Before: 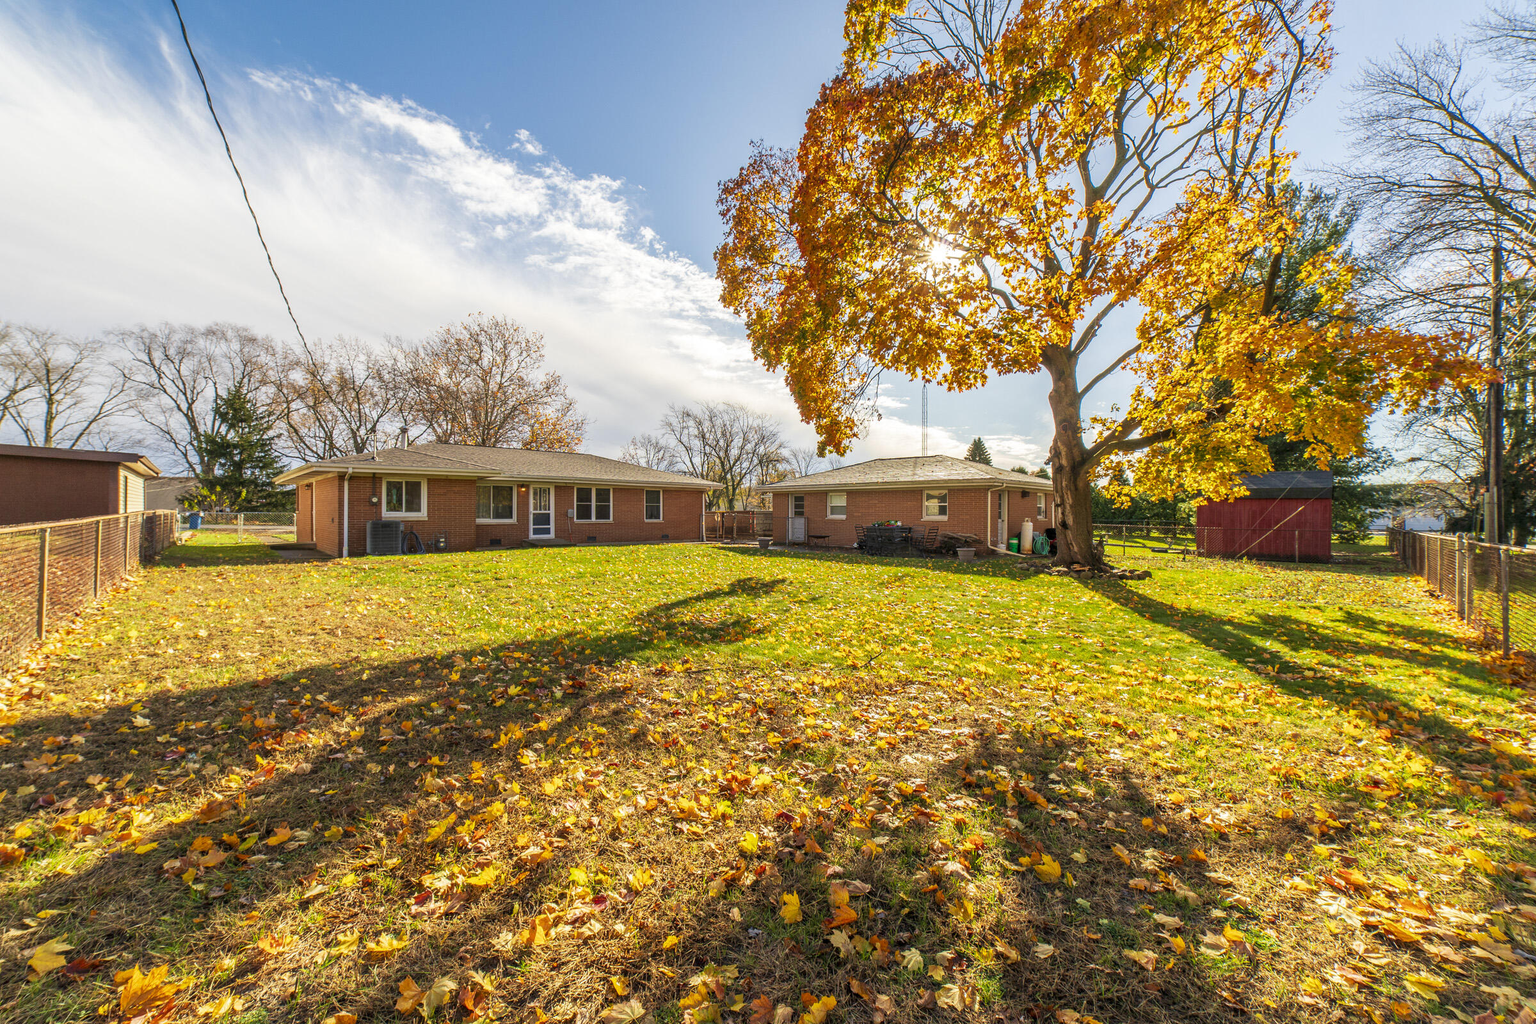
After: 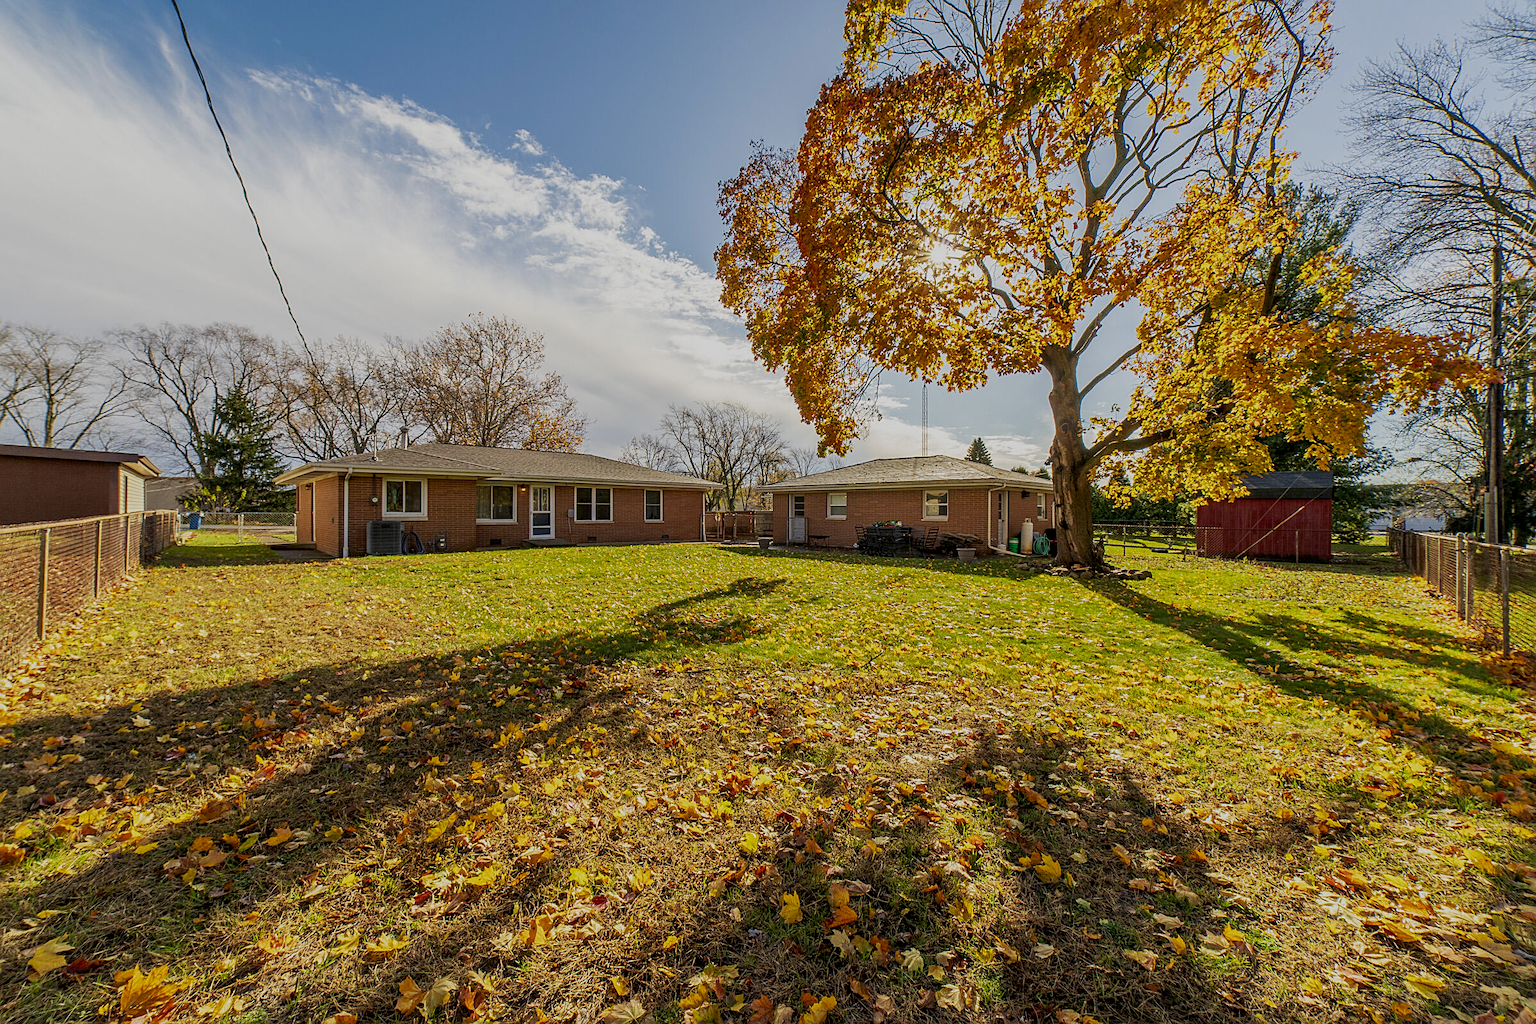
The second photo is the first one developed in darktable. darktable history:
exposure: black level correction 0.009, exposure -0.671 EV, compensate highlight preservation false
sharpen: on, module defaults
